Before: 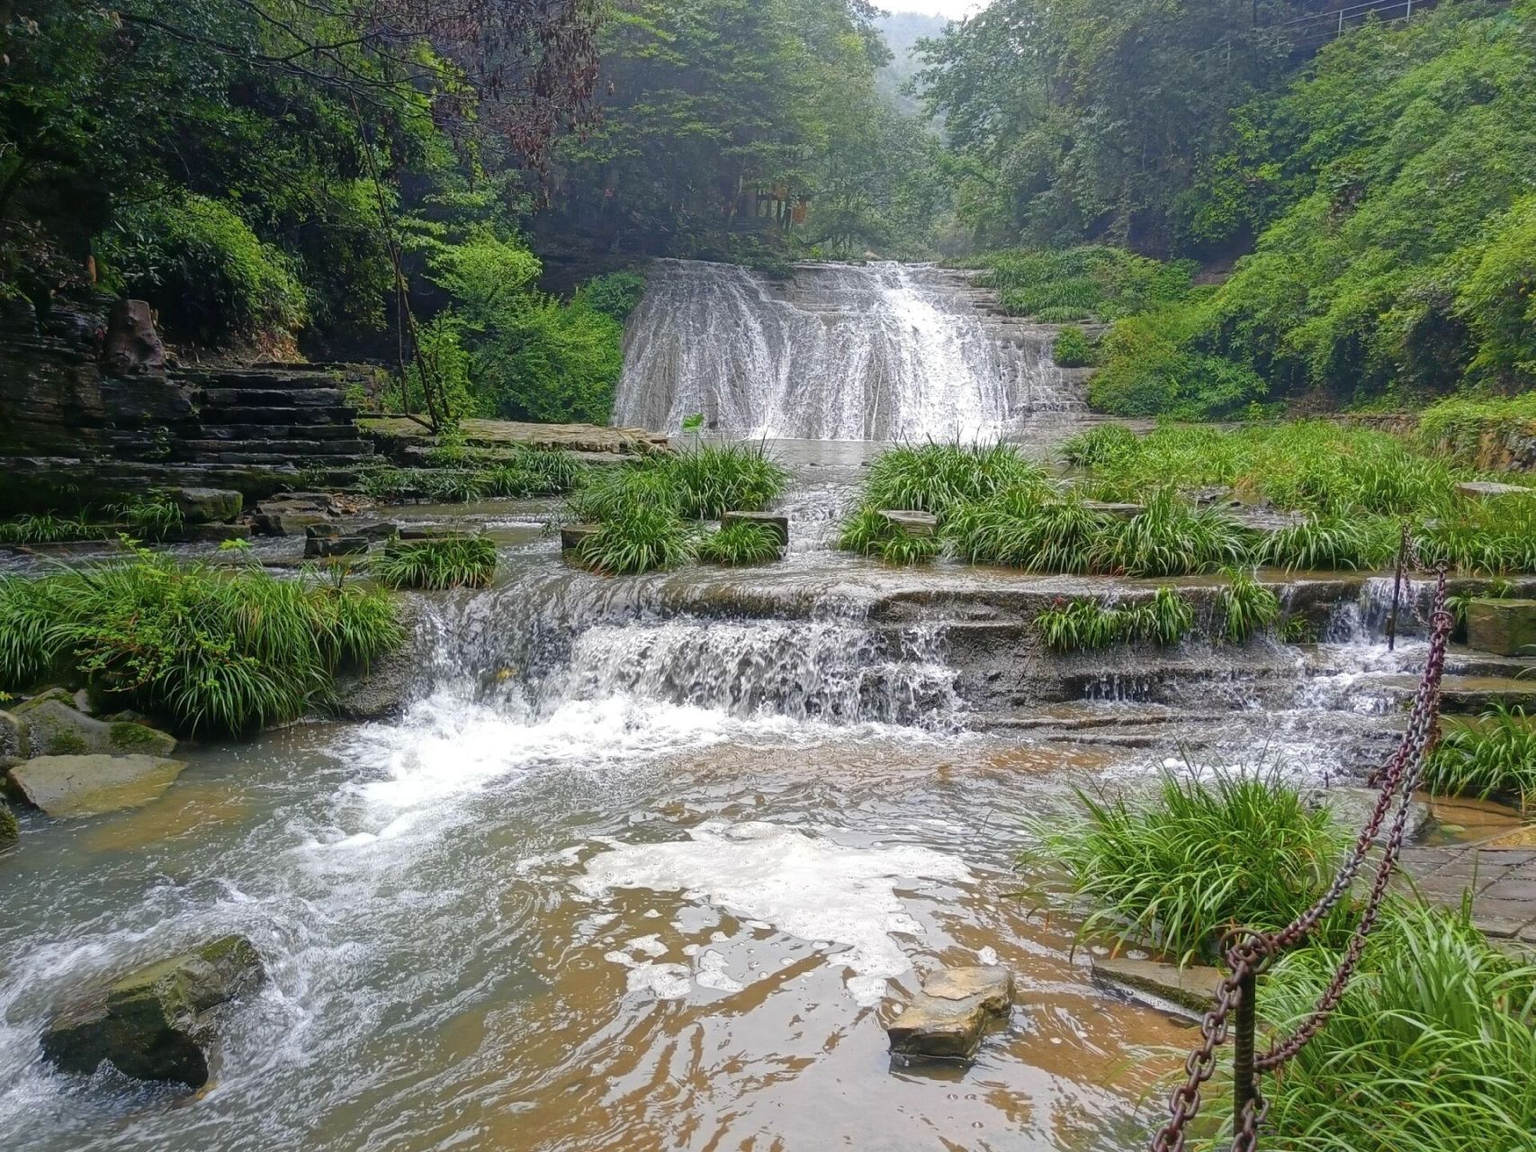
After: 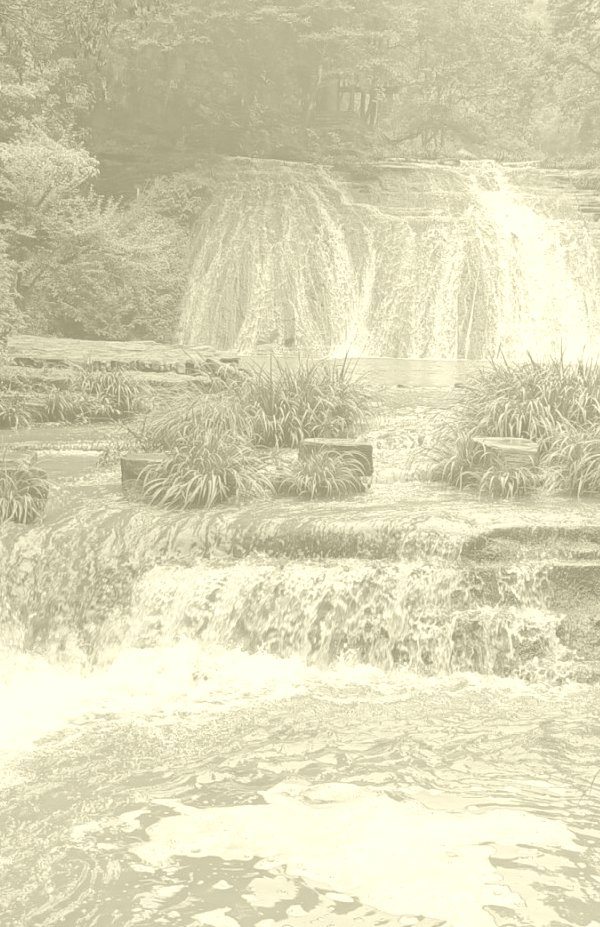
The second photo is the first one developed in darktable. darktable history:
crop and rotate: left 29.476%, top 10.214%, right 35.32%, bottom 17.333%
colorize: hue 43.2°, saturation 40%, version 1
